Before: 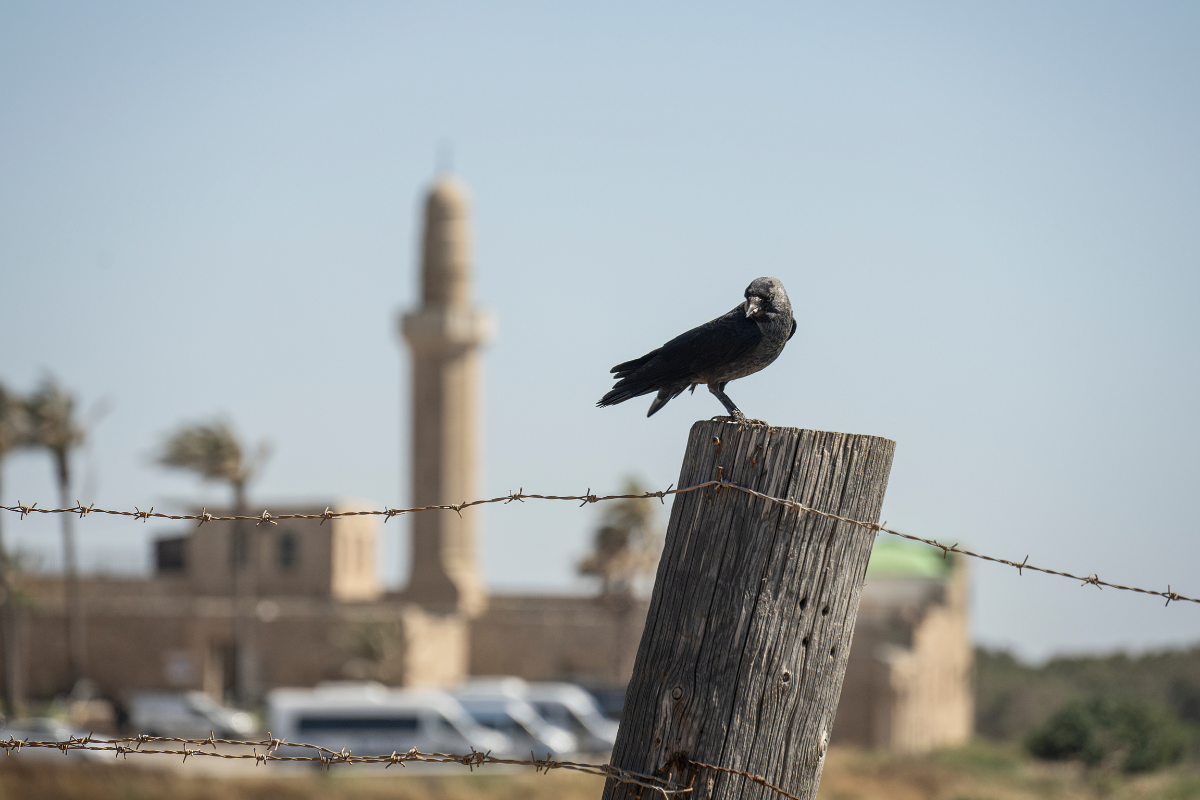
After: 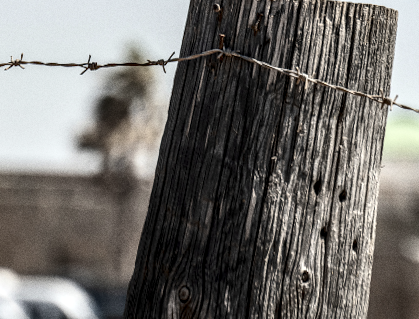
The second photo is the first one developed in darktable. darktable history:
rotate and perspective: rotation 0.72°, lens shift (vertical) -0.352, lens shift (horizontal) -0.051, crop left 0.152, crop right 0.859, crop top 0.019, crop bottom 0.964
tone equalizer: on, module defaults
grain: on, module defaults
contrast brightness saturation: contrast 0.25, saturation -0.31
crop: left 37.221%, top 45.169%, right 20.63%, bottom 13.777%
local contrast: highlights 60%, shadows 60%, detail 160%
